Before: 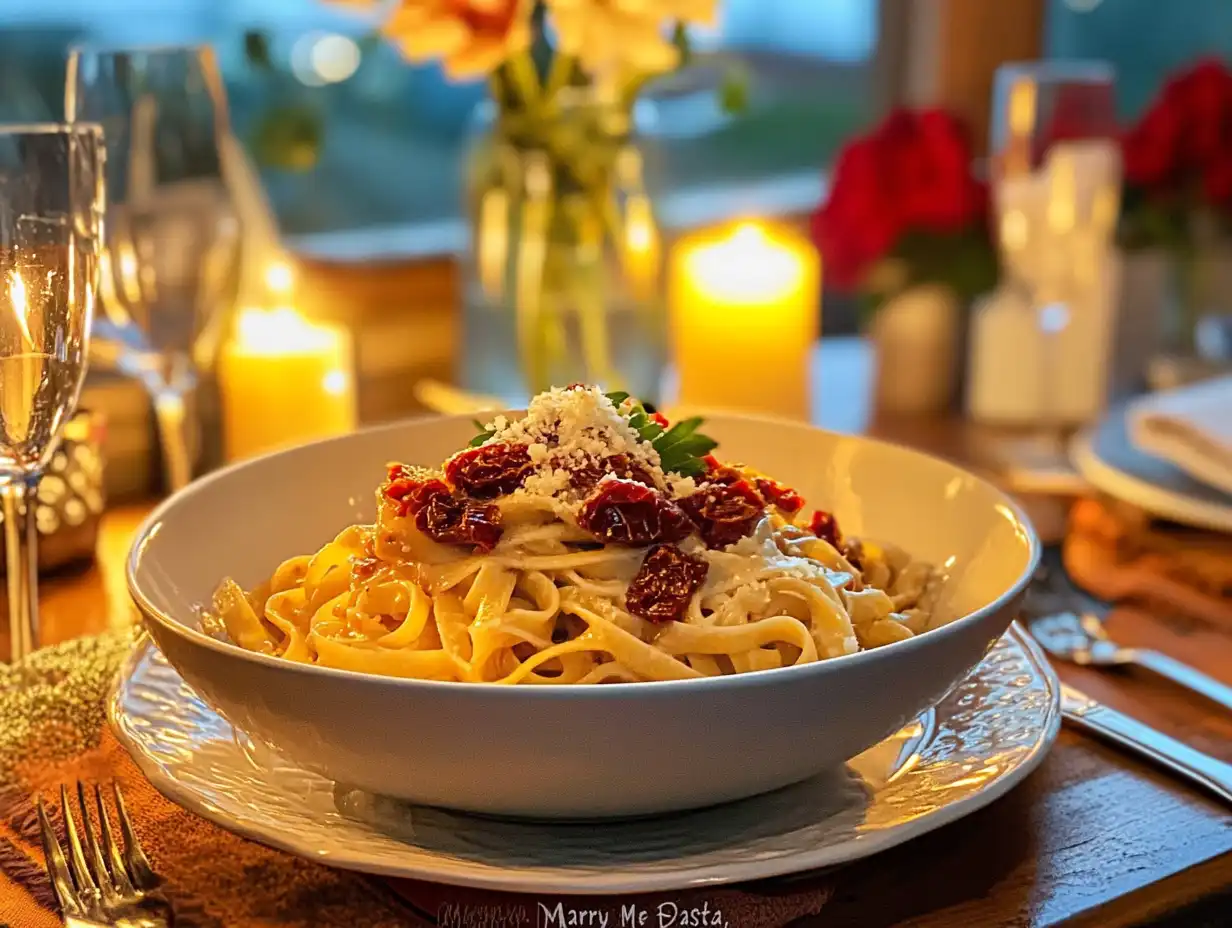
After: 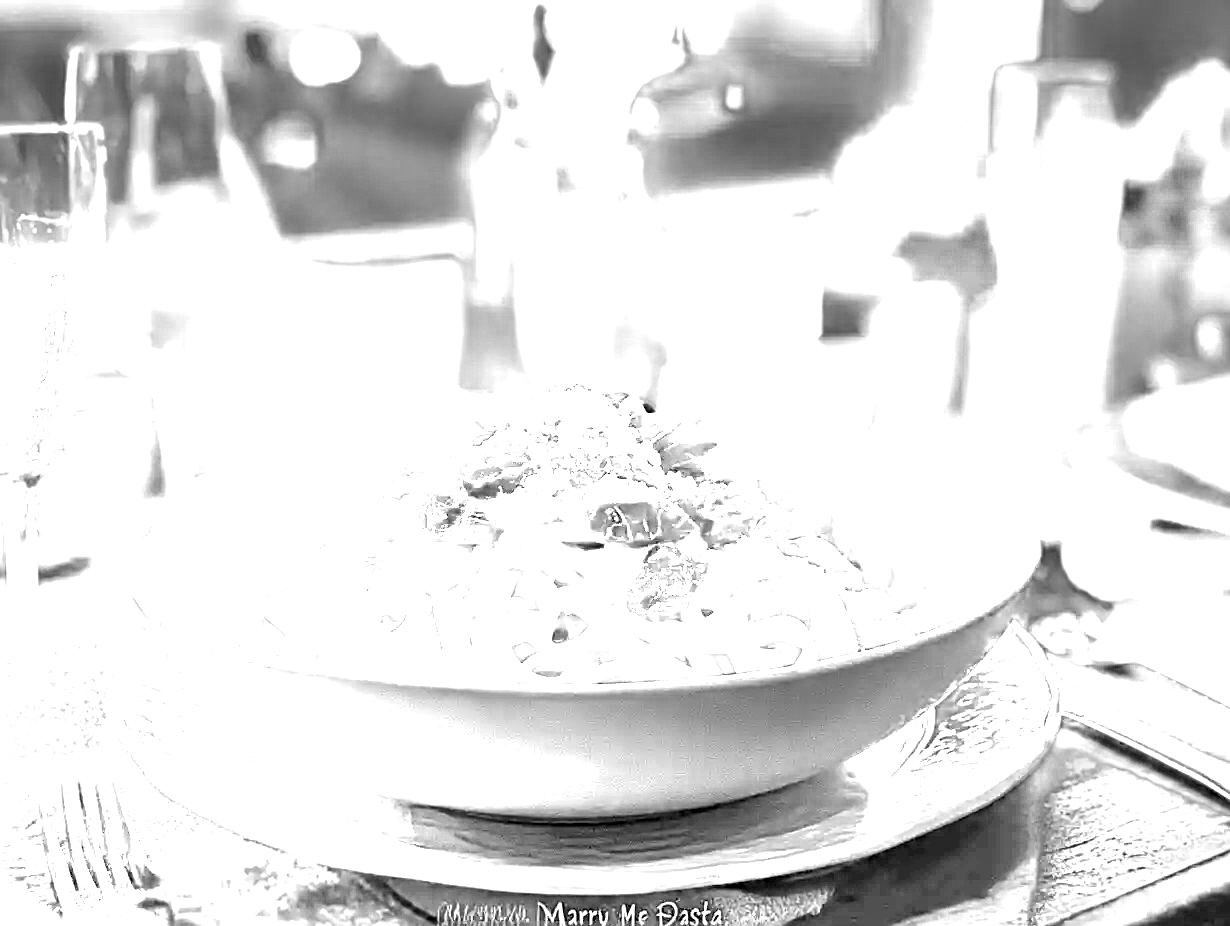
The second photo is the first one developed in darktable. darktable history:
color zones: curves: ch0 [(0.068, 0.464) (0.25, 0.5) (0.48, 0.508) (0.75, 0.536) (0.886, 0.476) (0.967, 0.456)]; ch1 [(0.066, 0.456) (0.25, 0.5) (0.616, 0.508) (0.746, 0.56) (0.934, 0.444)]
crop: top 0.05%, bottom 0.098%
monochrome: a 79.32, b 81.83, size 1.1
color correction: highlights a* -9.35, highlights b* -23.15
sharpen: on, module defaults
white balance: red 8, blue 8
